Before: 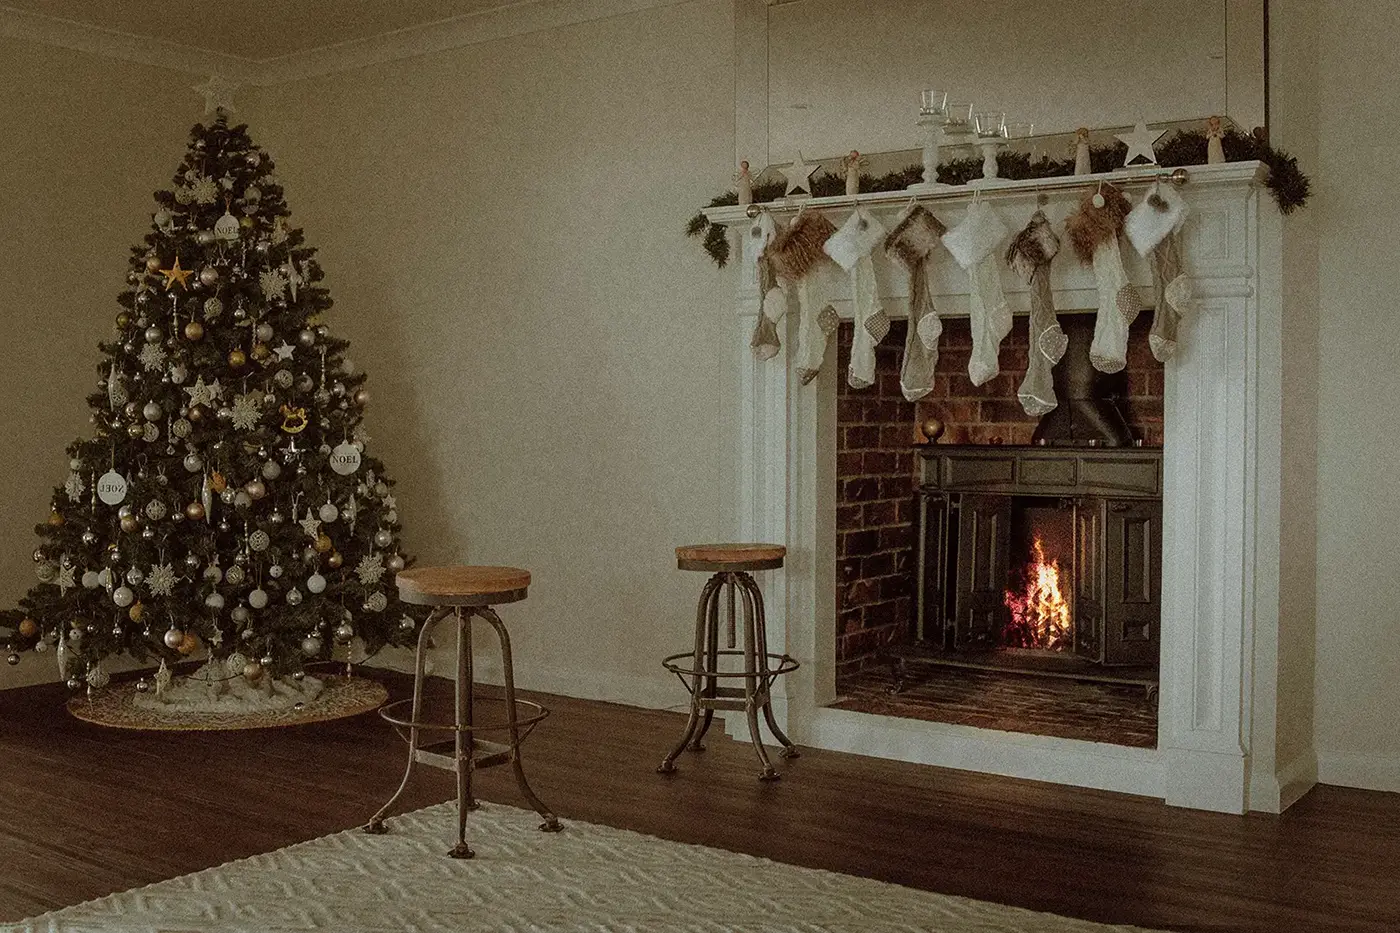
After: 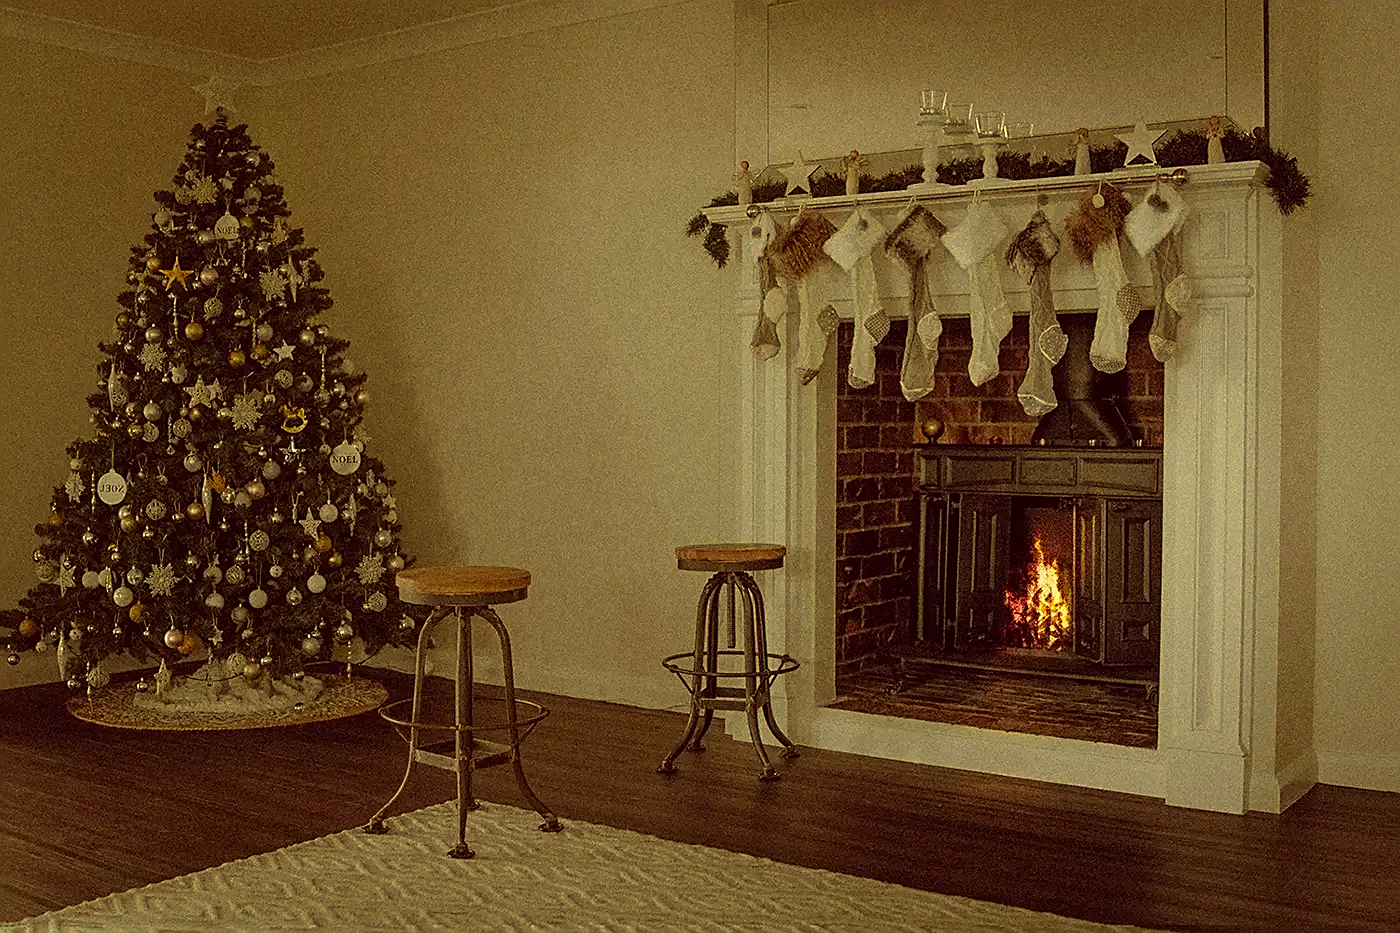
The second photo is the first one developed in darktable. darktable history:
sharpen: on, module defaults
color correction: highlights a* -0.366, highlights b* 39.71, shadows a* 9.38, shadows b* -0.391
